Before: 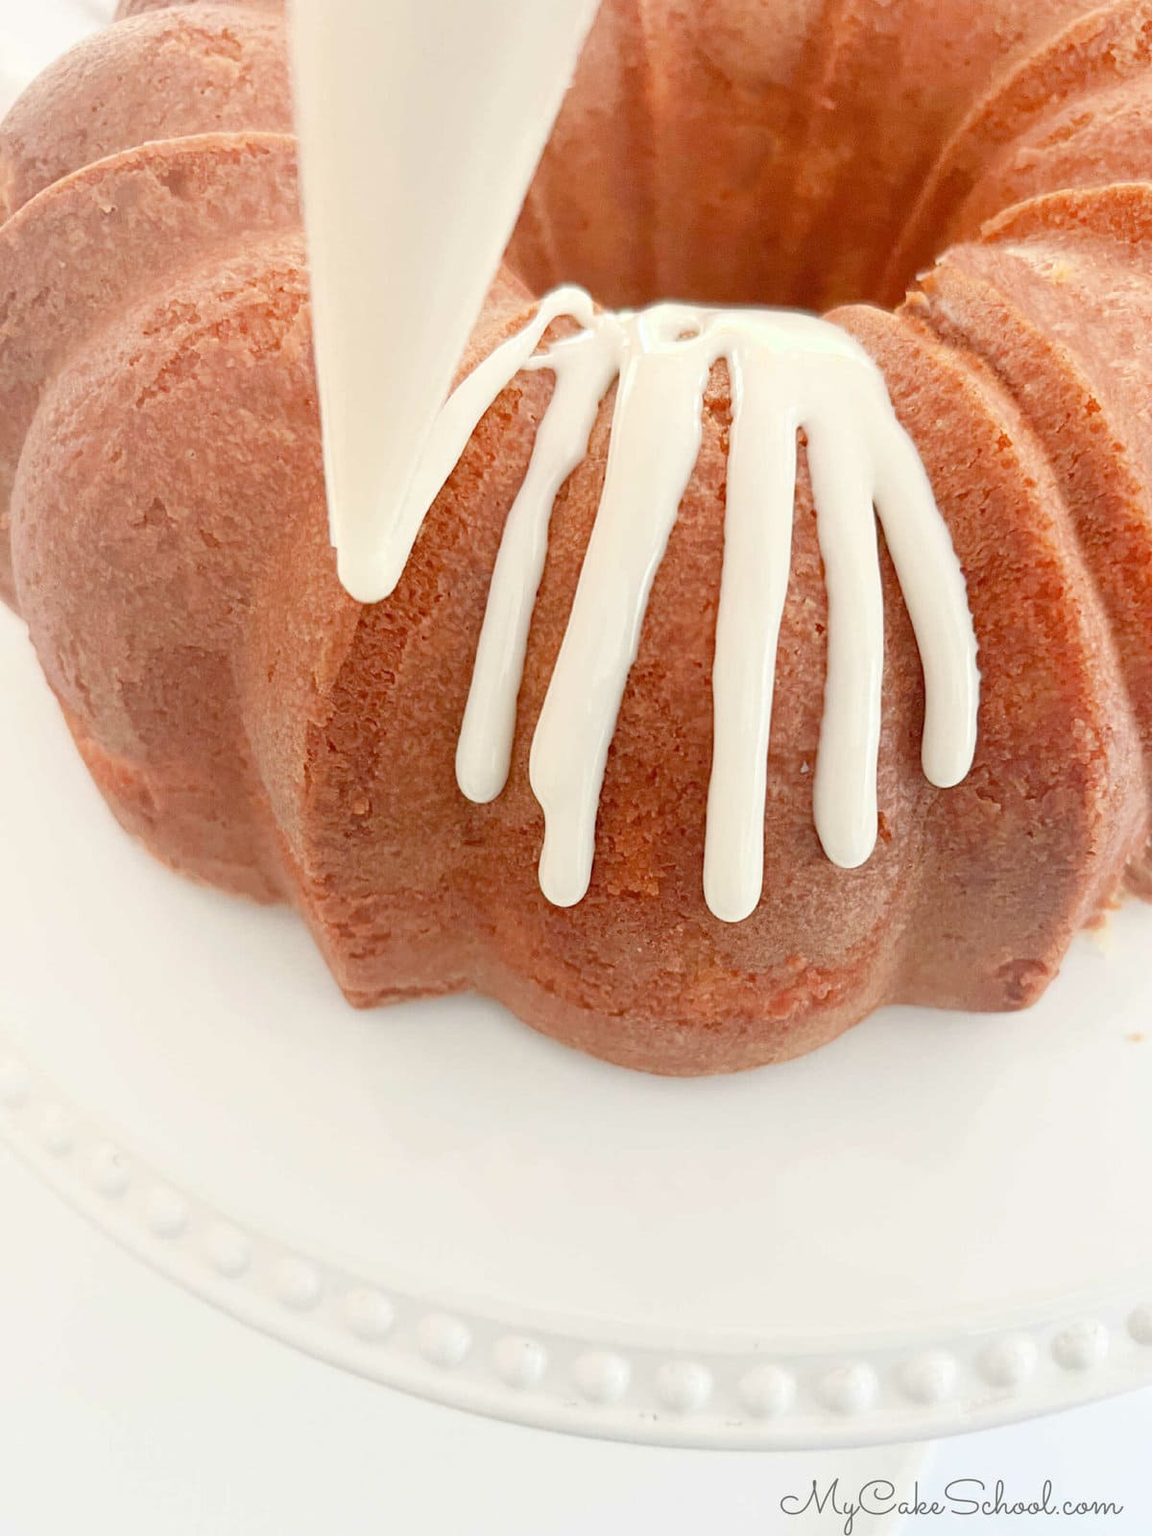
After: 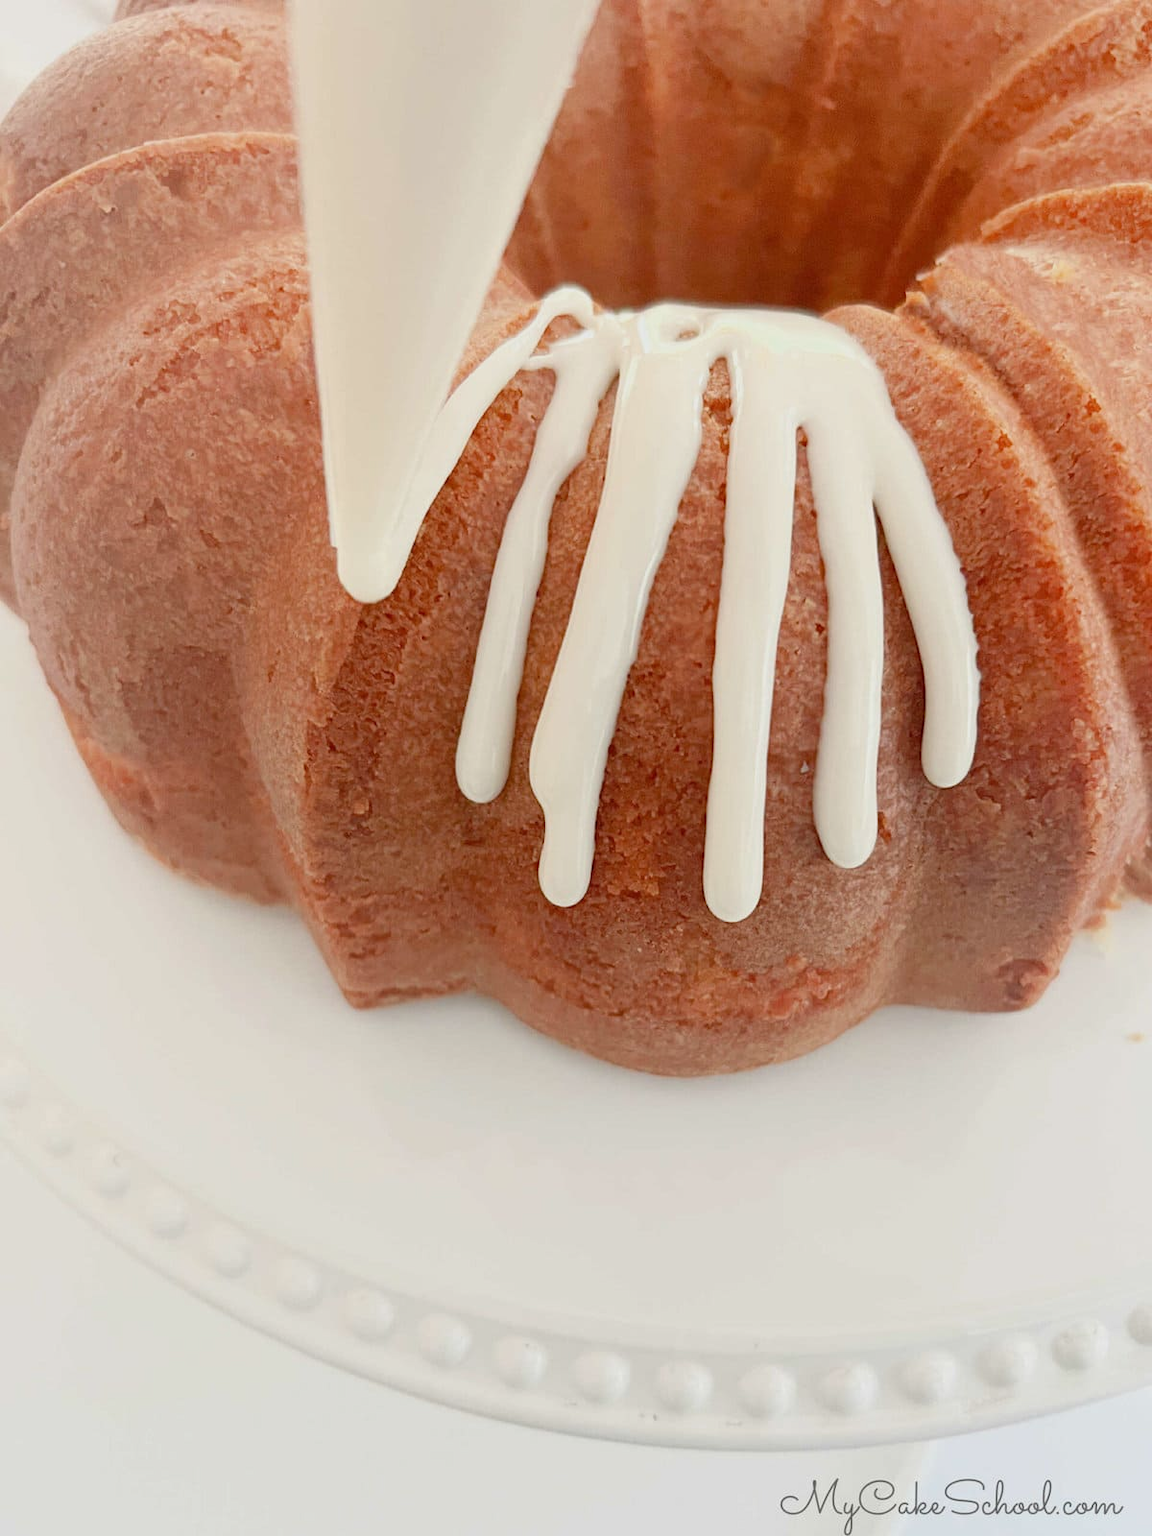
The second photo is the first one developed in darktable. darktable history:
exposure: exposure -0.293 EV, compensate highlight preservation false
shadows and highlights: shadows 30.86, highlights 0, soften with gaussian
